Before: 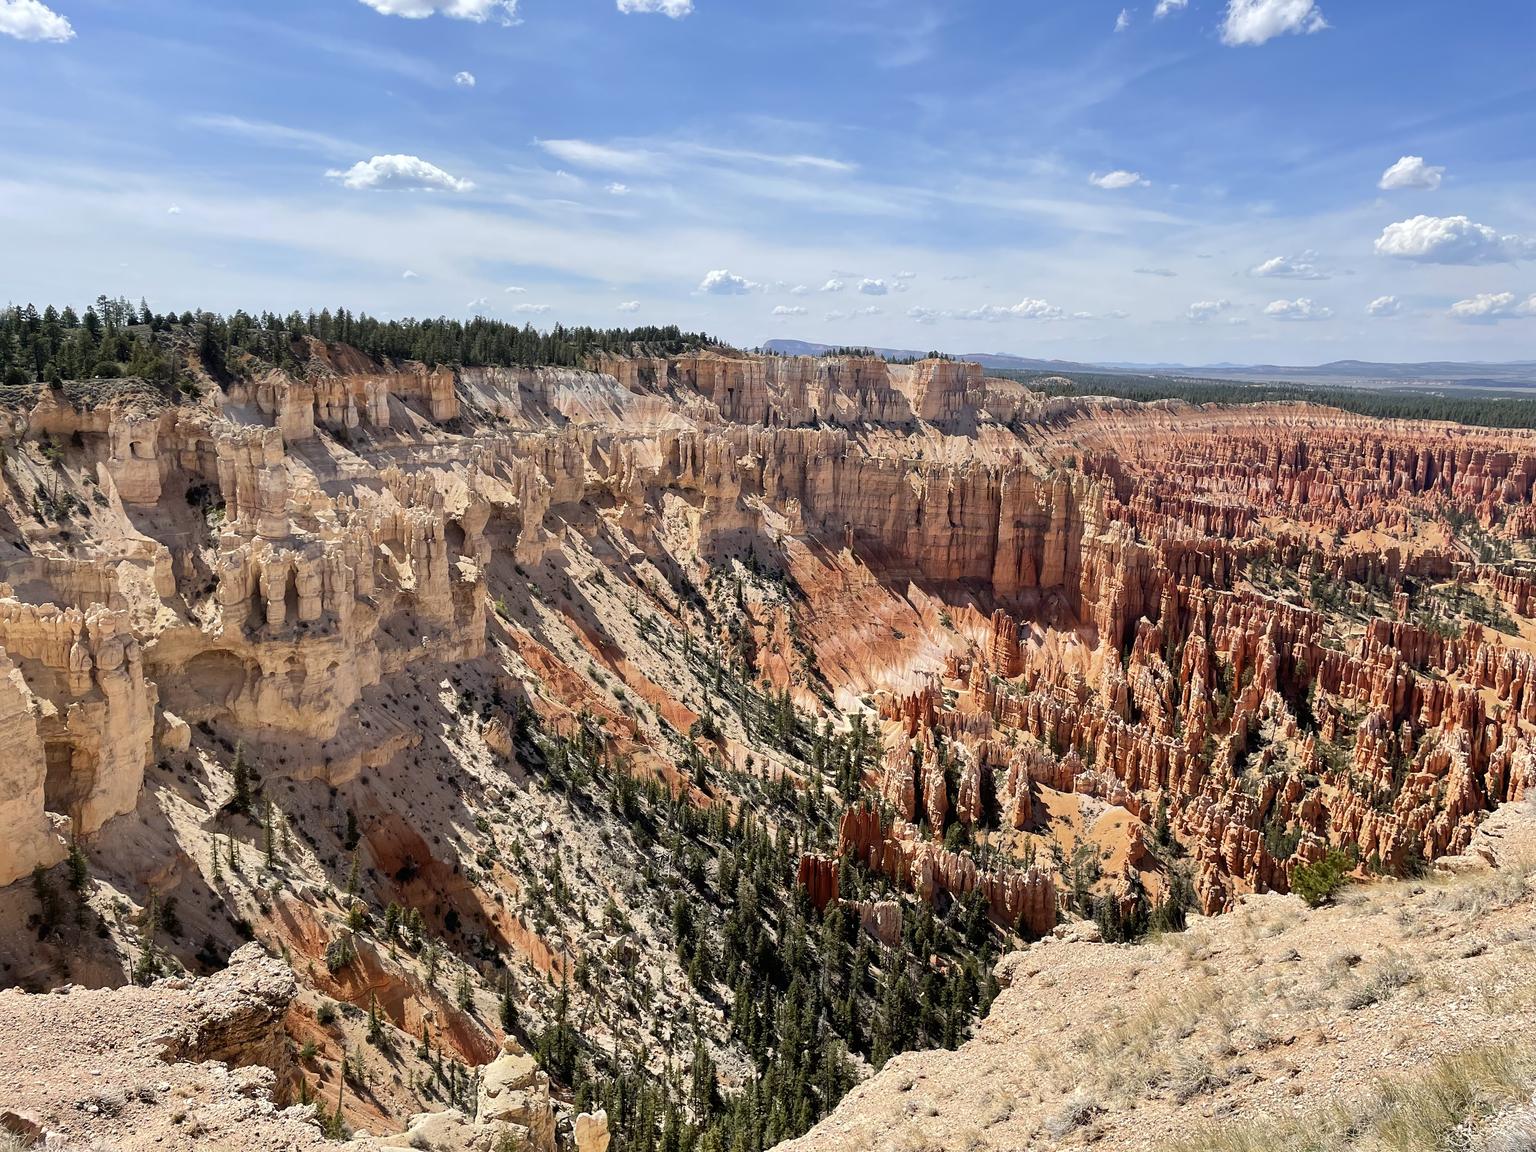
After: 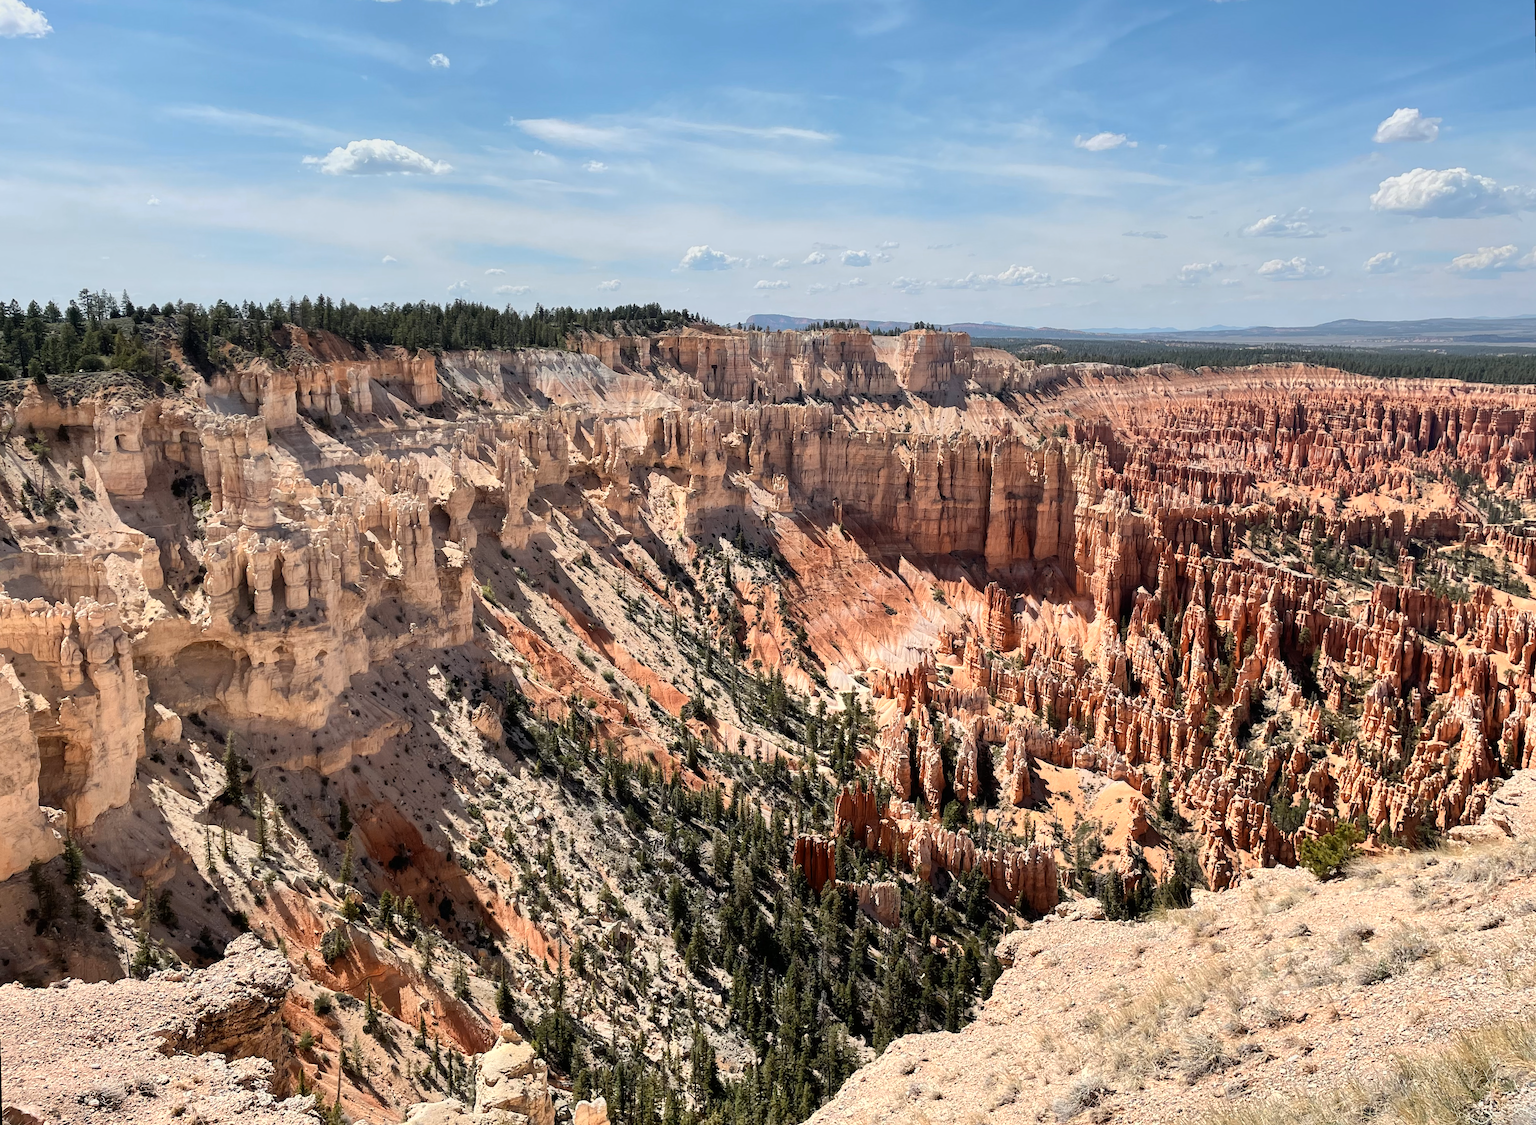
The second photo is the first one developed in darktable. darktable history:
color zones: curves: ch0 [(0.018, 0.548) (0.224, 0.64) (0.425, 0.447) (0.675, 0.575) (0.732, 0.579)]; ch1 [(0.066, 0.487) (0.25, 0.5) (0.404, 0.43) (0.75, 0.421) (0.956, 0.421)]; ch2 [(0.044, 0.561) (0.215, 0.465) (0.399, 0.544) (0.465, 0.548) (0.614, 0.447) (0.724, 0.43) (0.882, 0.623) (0.956, 0.632)]
exposure: exposure -0.242 EV, compensate highlight preservation false
rotate and perspective: rotation -1.32°, lens shift (horizontal) -0.031, crop left 0.015, crop right 0.985, crop top 0.047, crop bottom 0.982
tone equalizer: on, module defaults
